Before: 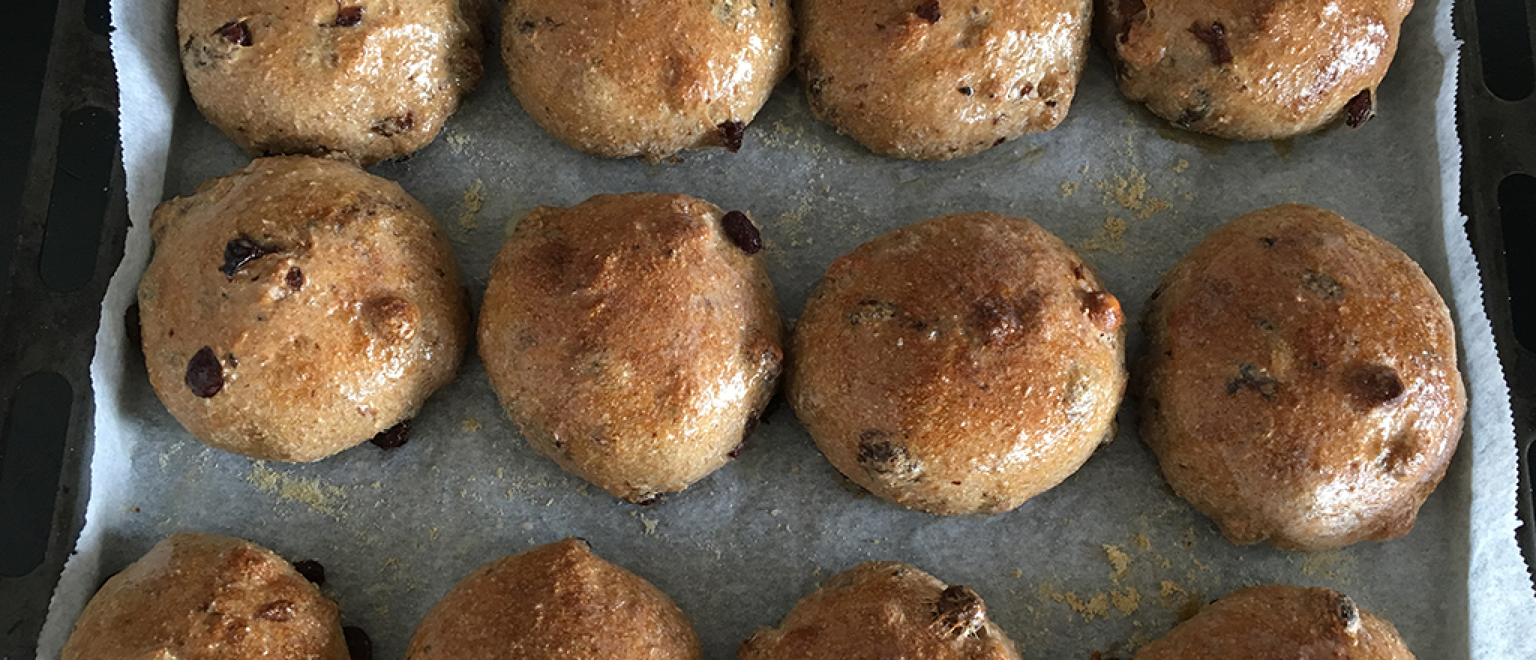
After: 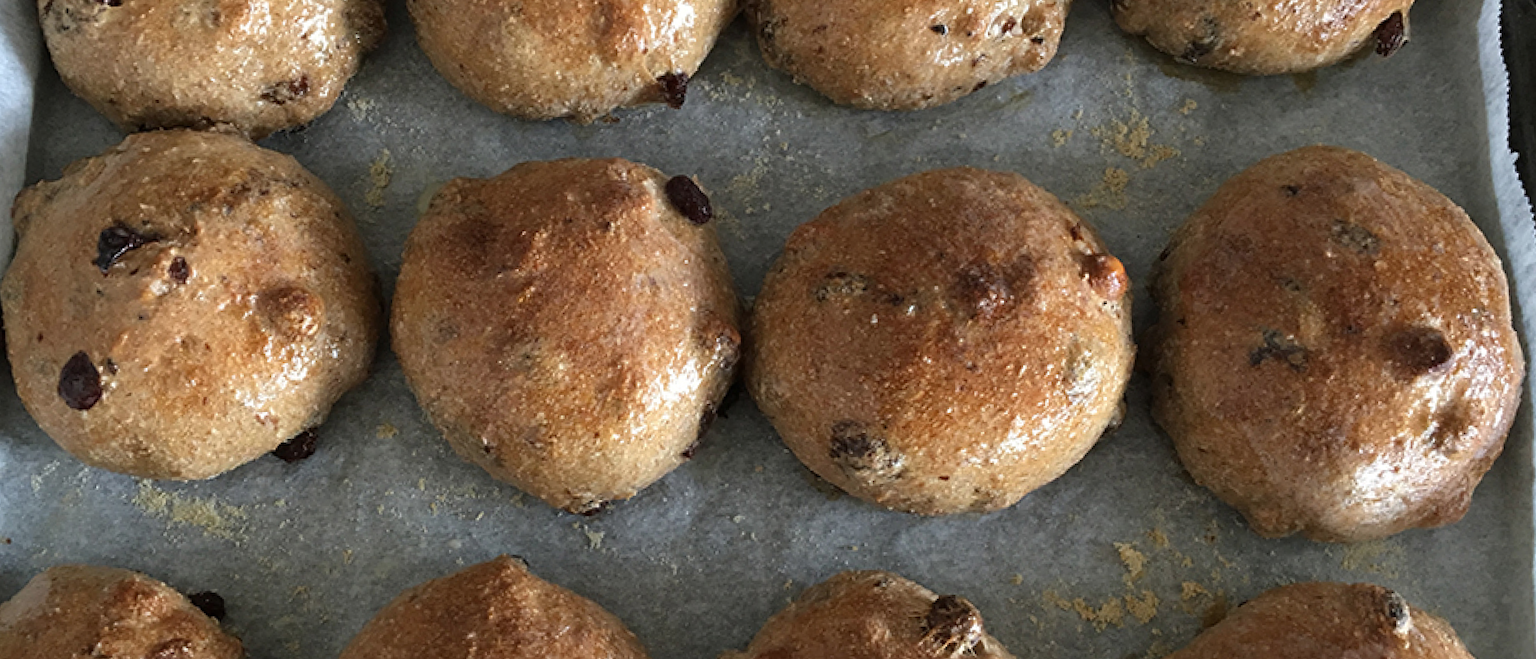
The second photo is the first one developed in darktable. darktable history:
contrast brightness saturation: saturation -0.05
crop and rotate: angle 1.96°, left 5.673%, top 5.673%
